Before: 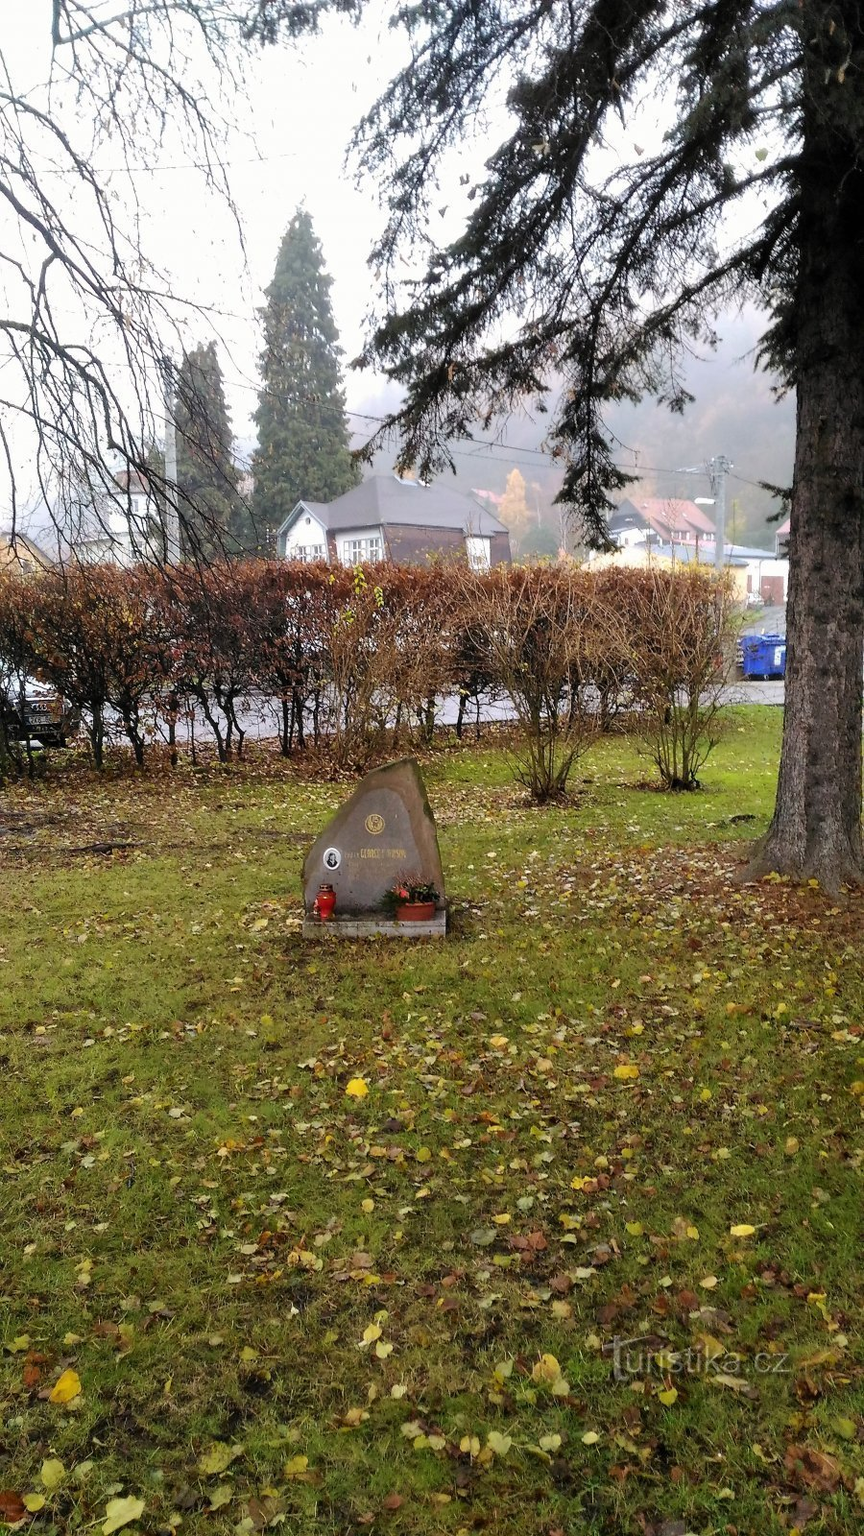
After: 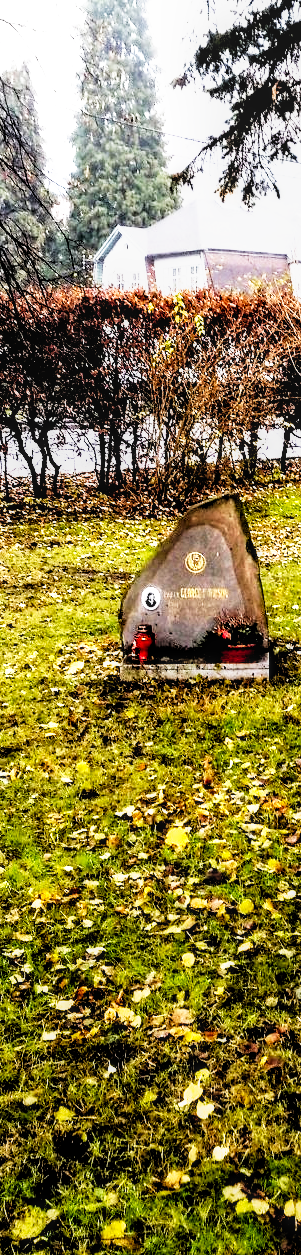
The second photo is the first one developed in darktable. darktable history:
rgb levels: levels [[0.034, 0.472, 0.904], [0, 0.5, 1], [0, 0.5, 1]]
tone curve: curves: ch0 [(0, 0) (0.003, 0.001) (0.011, 0.005) (0.025, 0.01) (0.044, 0.019) (0.069, 0.029) (0.1, 0.042) (0.136, 0.078) (0.177, 0.129) (0.224, 0.182) (0.277, 0.246) (0.335, 0.318) (0.399, 0.396) (0.468, 0.481) (0.543, 0.573) (0.623, 0.672) (0.709, 0.777) (0.801, 0.881) (0.898, 0.975) (1, 1)], preserve colors none
base curve: curves: ch0 [(0, 0) (0.007, 0.004) (0.027, 0.03) (0.046, 0.07) (0.207, 0.54) (0.442, 0.872) (0.673, 0.972) (1, 1)], preserve colors none
local contrast: on, module defaults
crop and rotate: left 21.77%, top 18.528%, right 44.676%, bottom 2.997%
